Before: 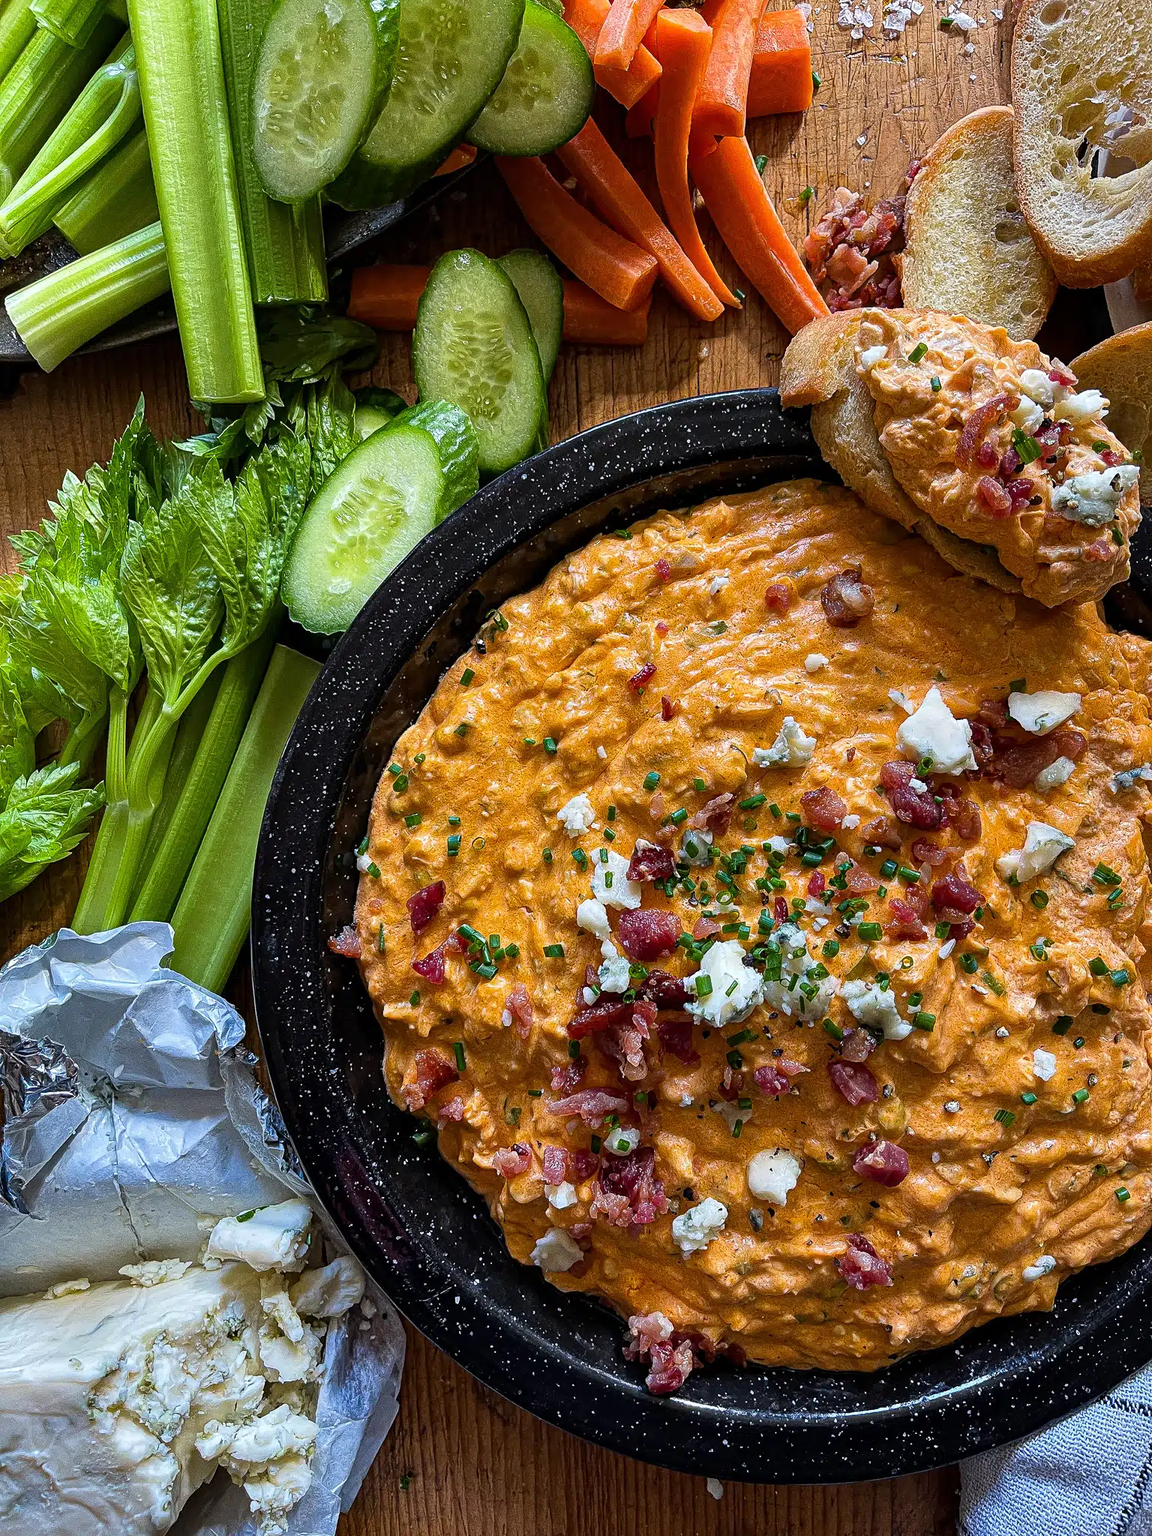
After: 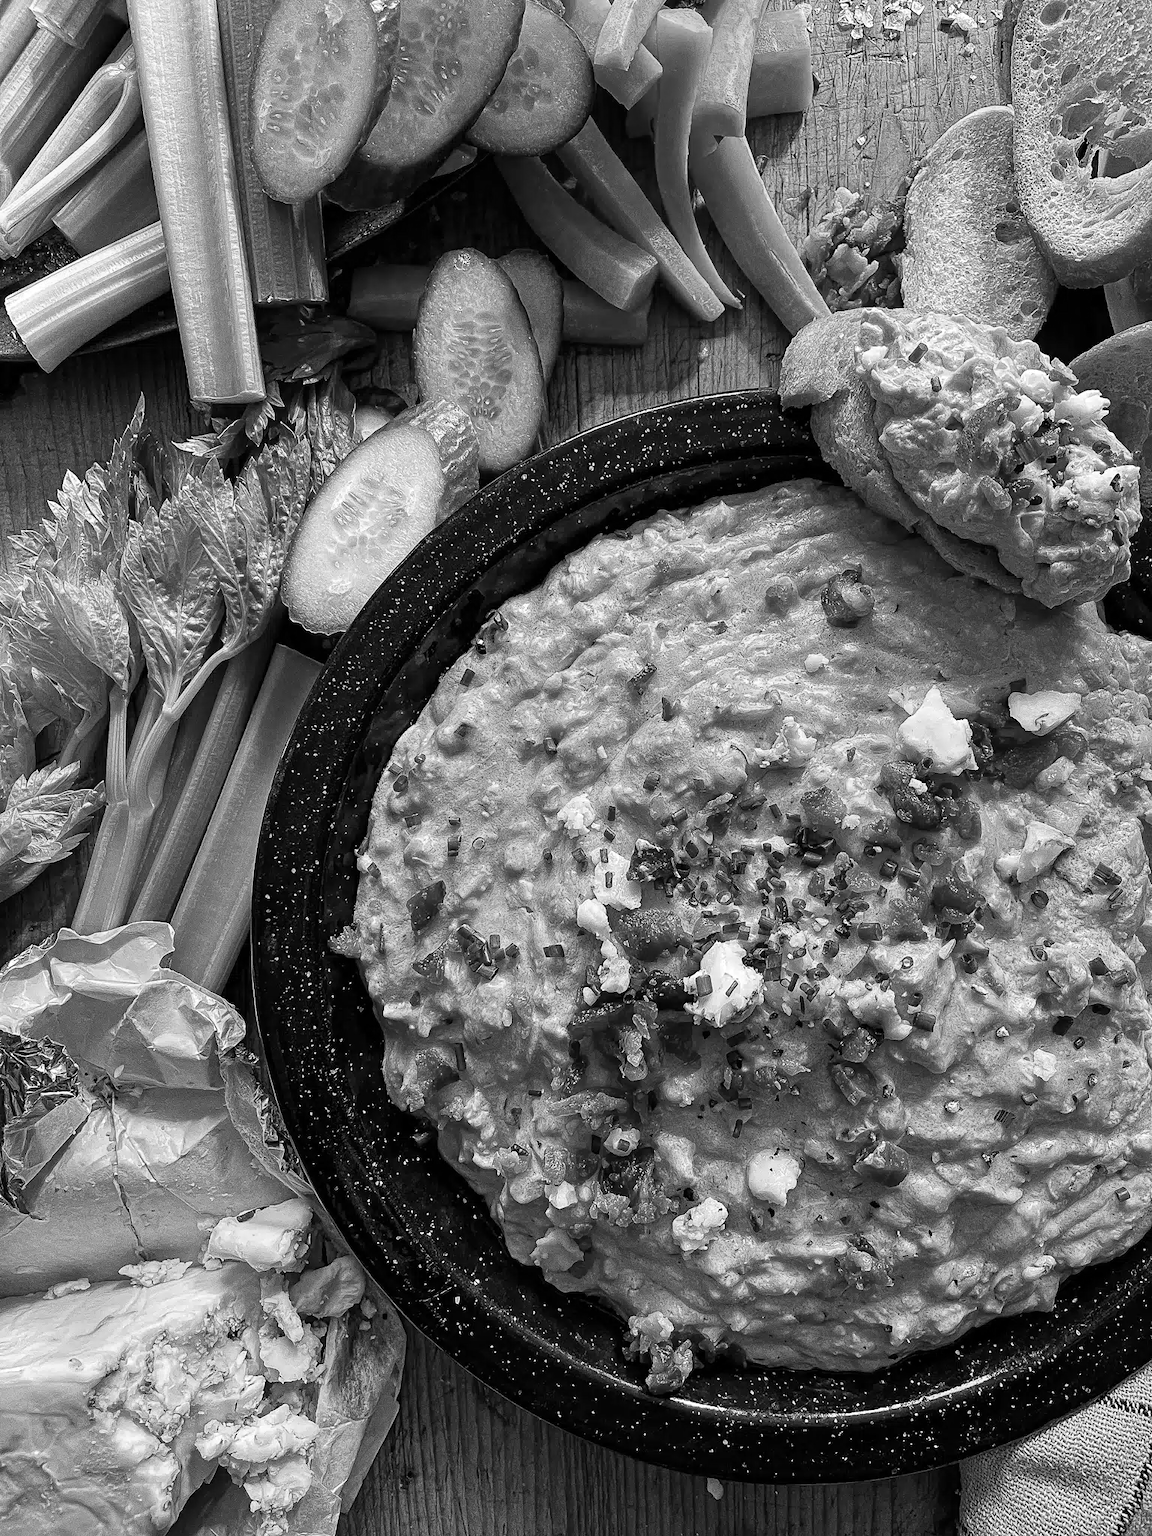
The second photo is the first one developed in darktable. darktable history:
white balance: red 1.127, blue 0.943
monochrome: on, module defaults
